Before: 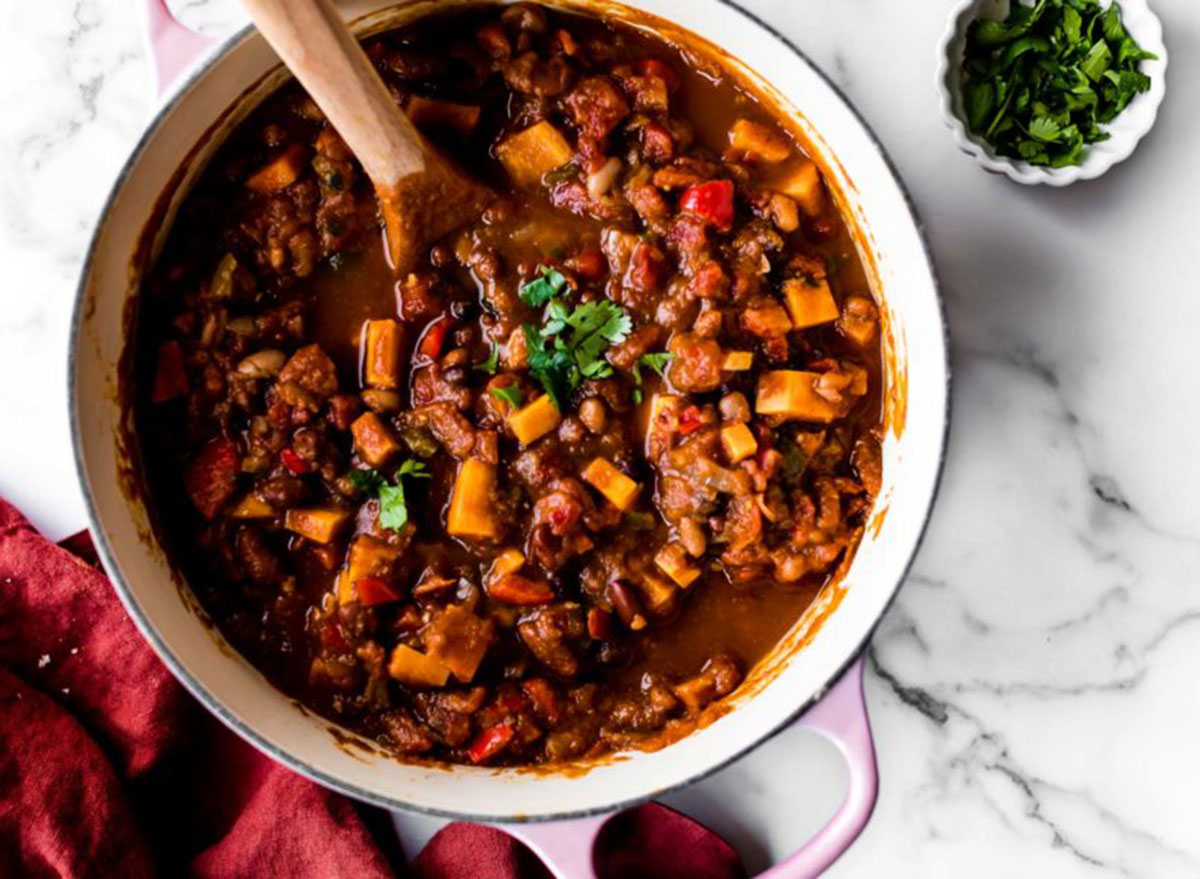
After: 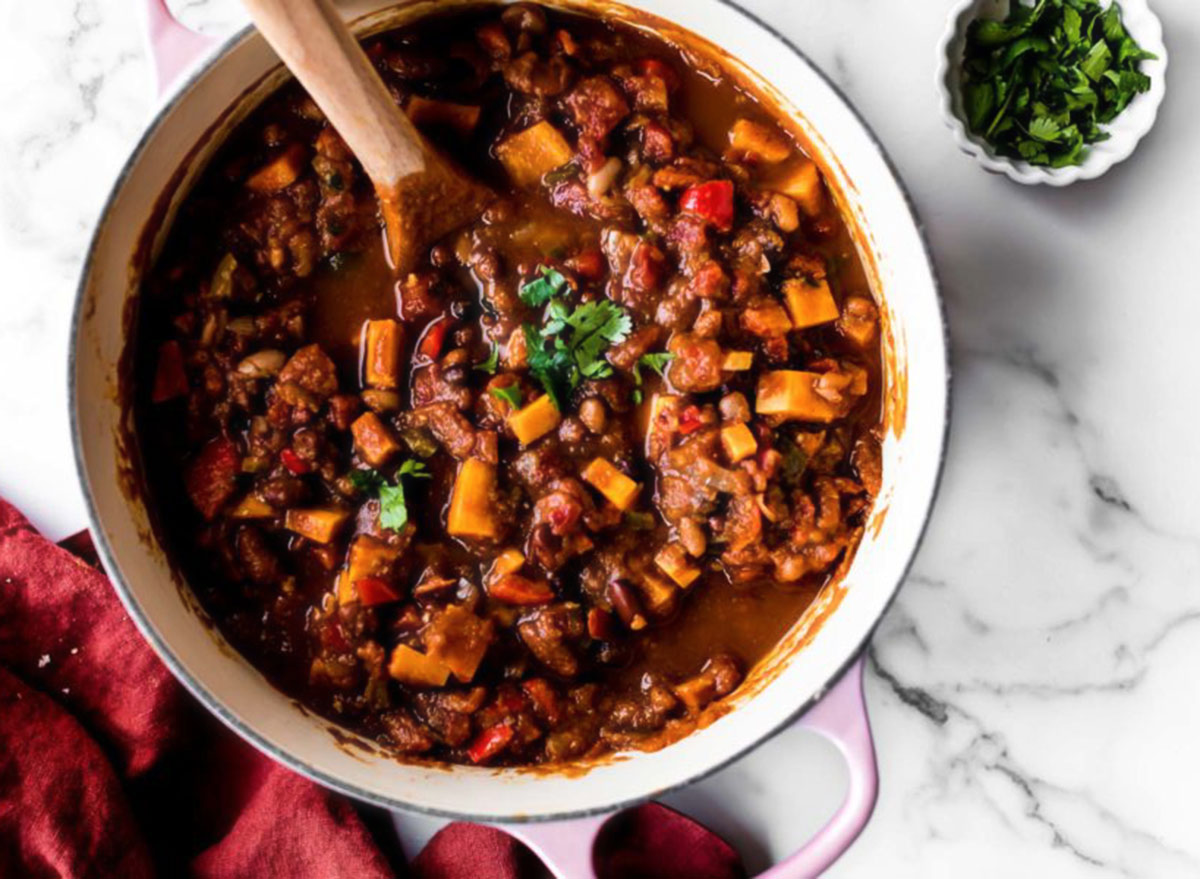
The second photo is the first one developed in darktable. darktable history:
haze removal: strength -0.101, adaptive false
